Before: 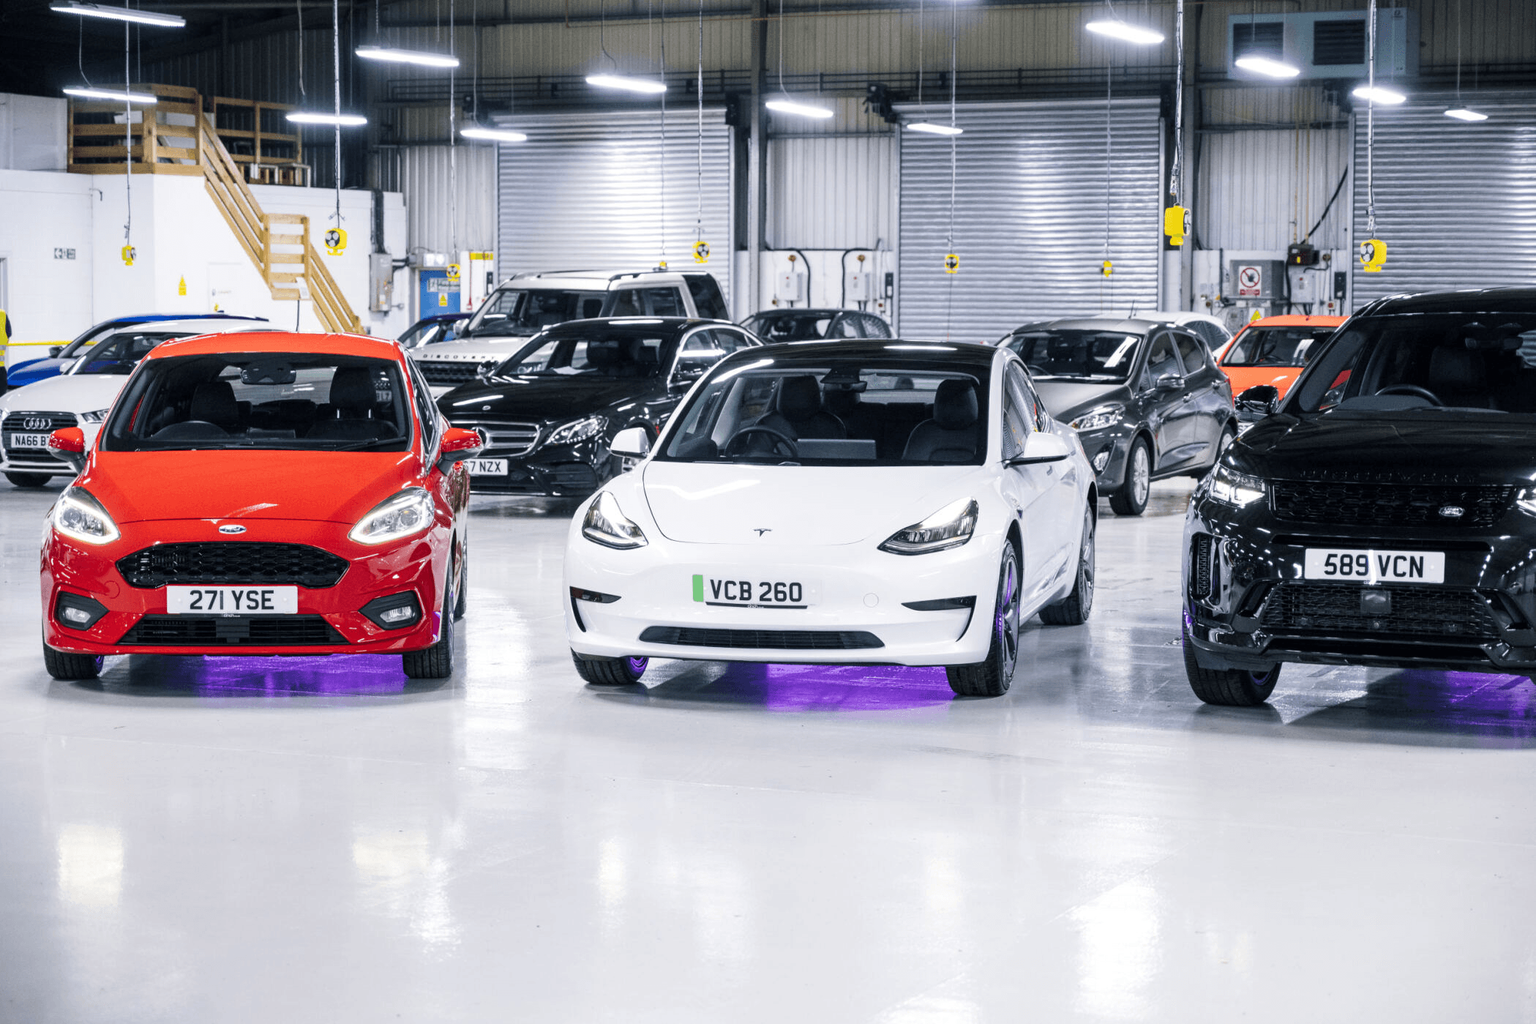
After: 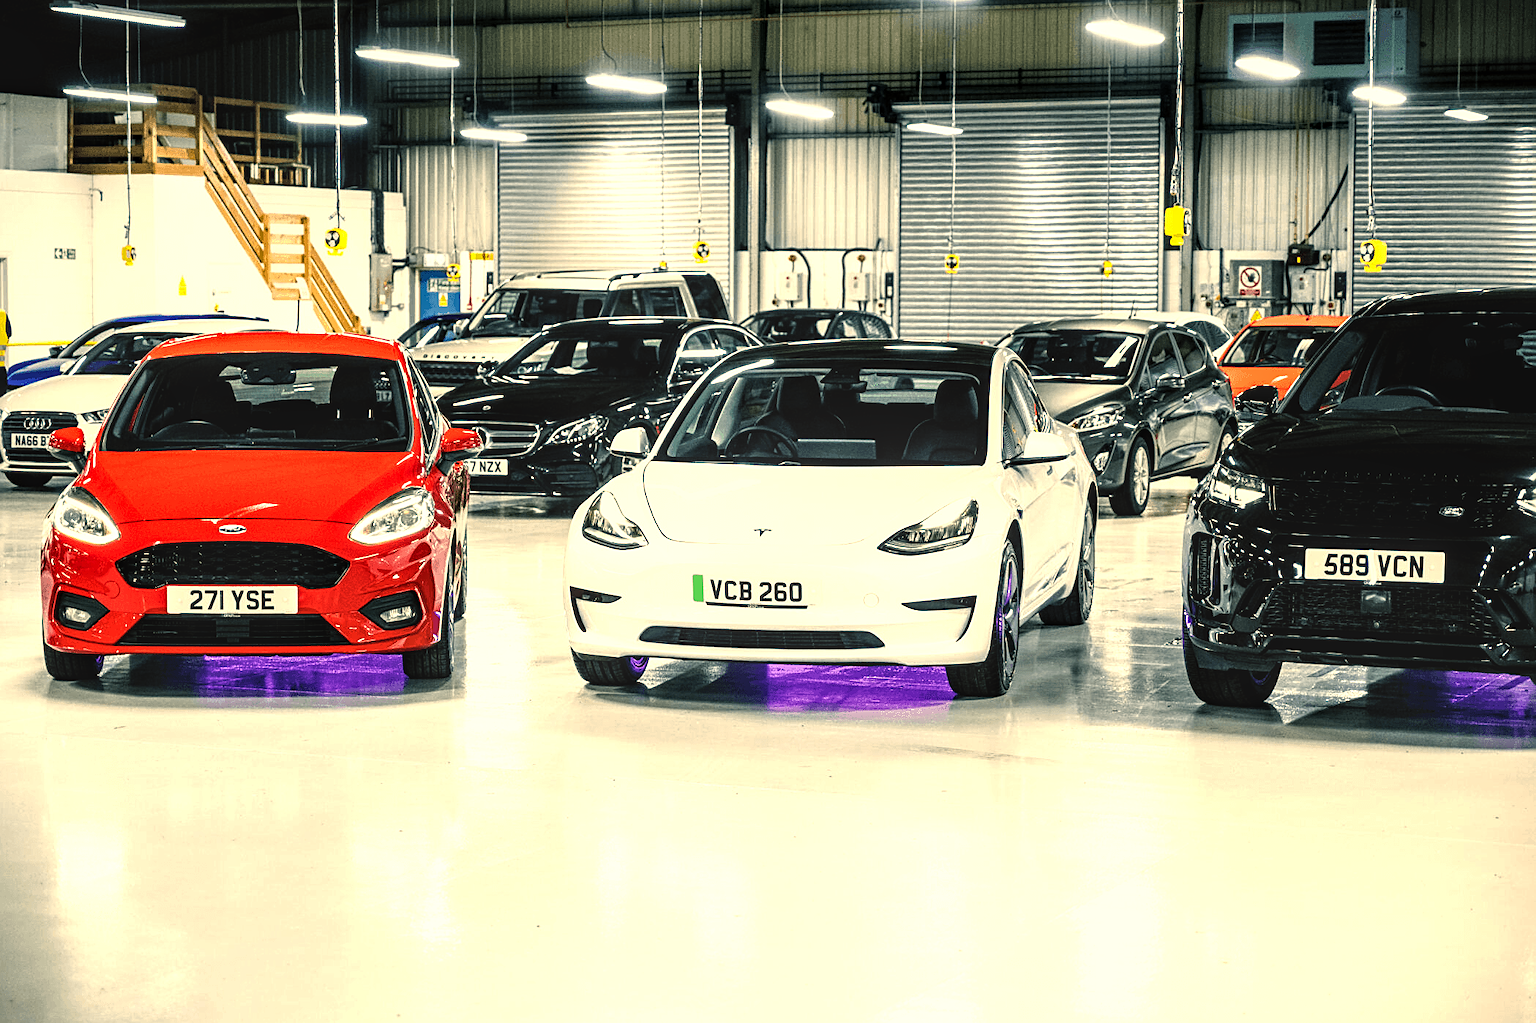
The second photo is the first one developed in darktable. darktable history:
local contrast: on, module defaults
exposure: black level correction 0, exposure 0.2 EV, compensate exposure bias true, compensate highlight preservation false
color balance: mode lift, gamma, gain (sRGB), lift [1.014, 0.966, 0.918, 0.87], gamma [0.86, 0.734, 0.918, 0.976], gain [1.063, 1.13, 1.063, 0.86]
sharpen: on, module defaults
